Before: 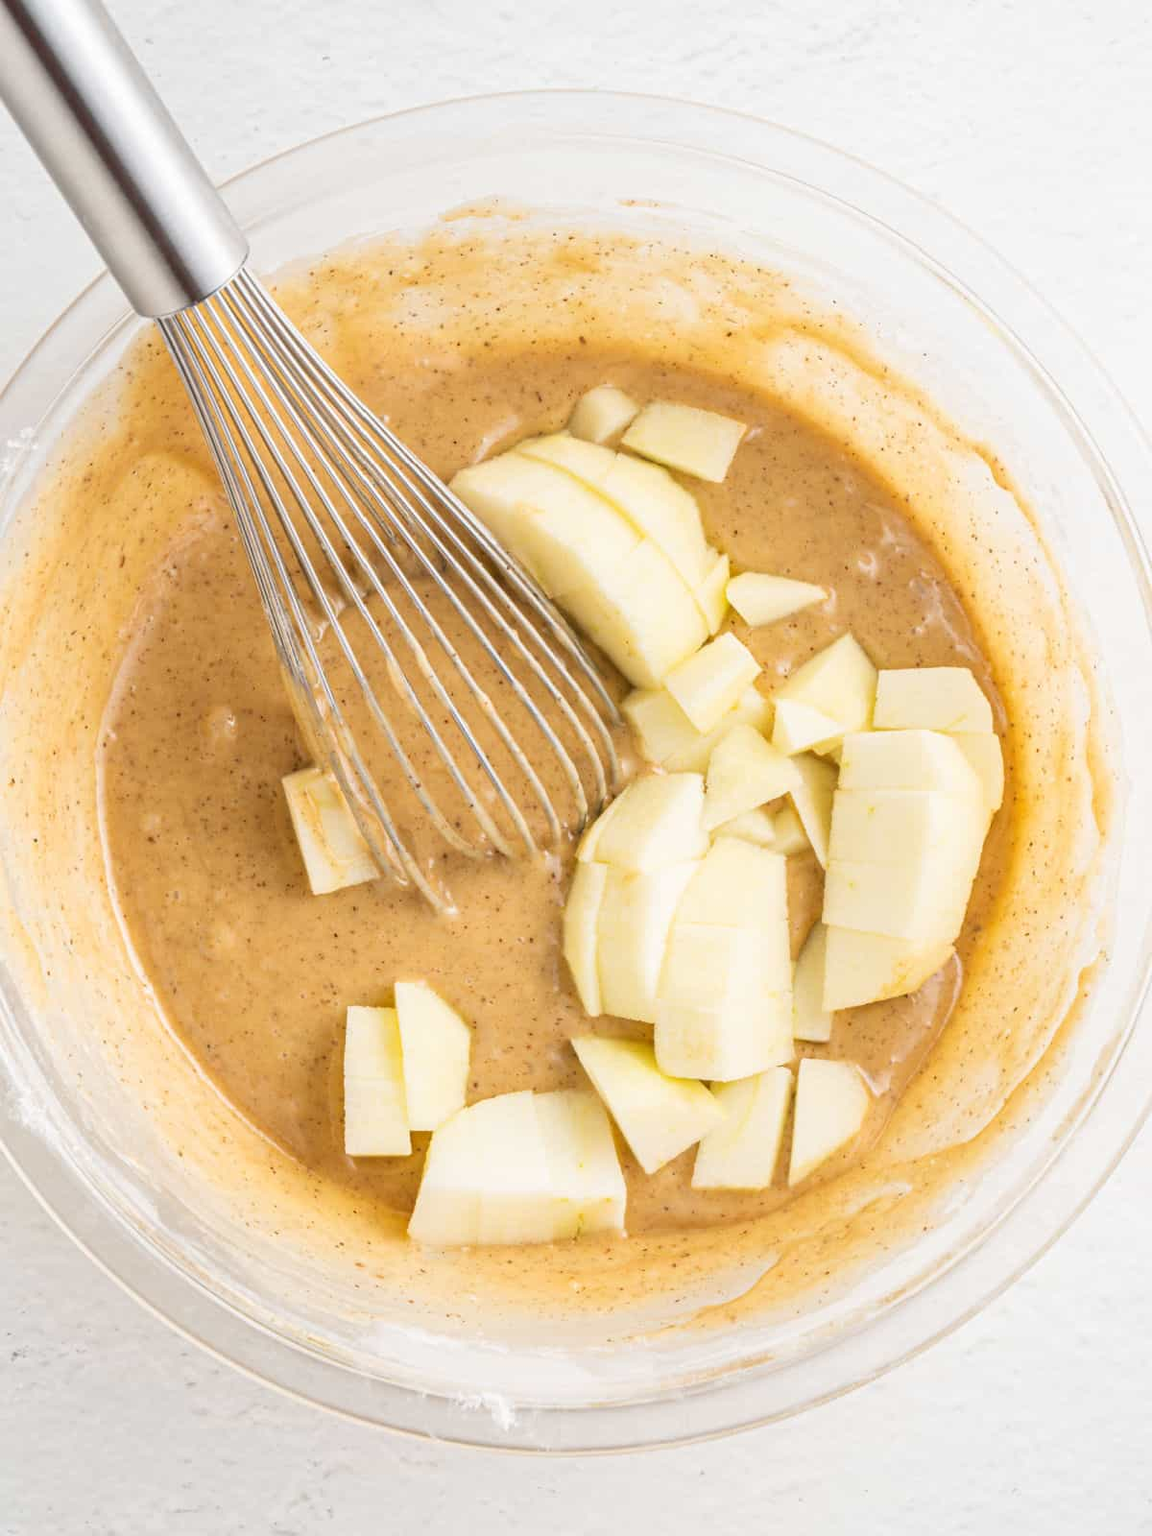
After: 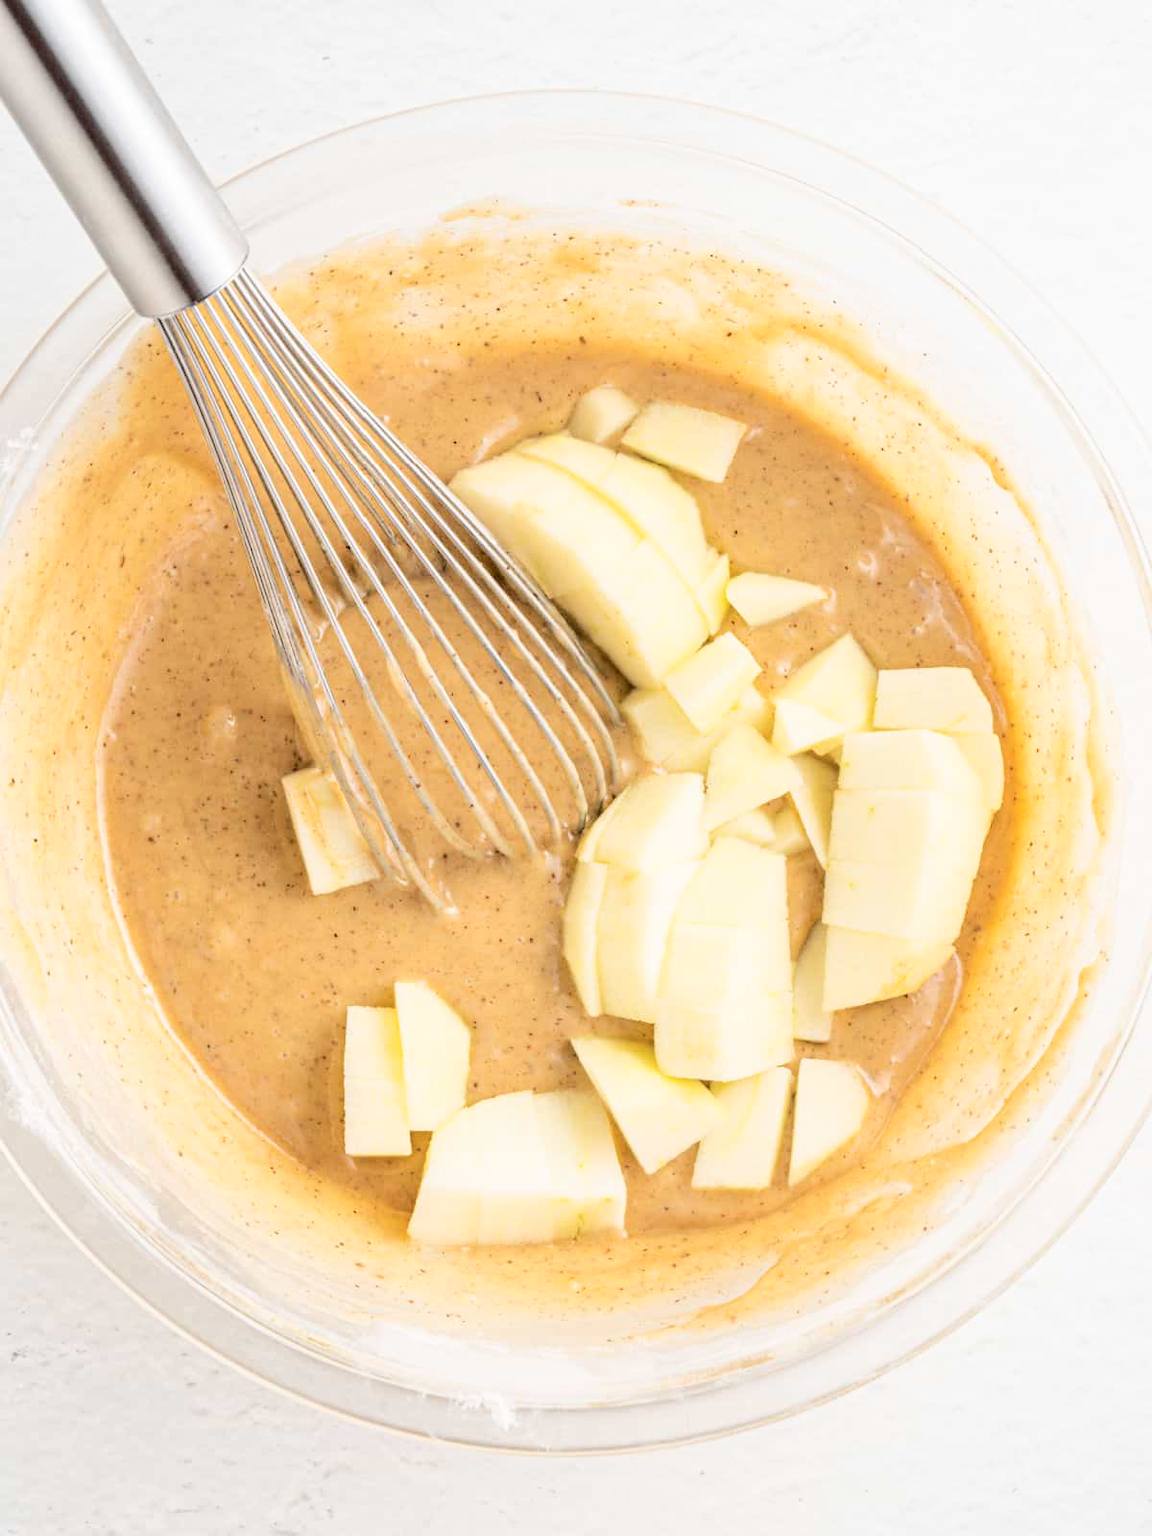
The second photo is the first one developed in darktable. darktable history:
tone curve: curves: ch0 [(0, 0) (0.003, 0) (0.011, 0.001) (0.025, 0.003) (0.044, 0.005) (0.069, 0.012) (0.1, 0.023) (0.136, 0.039) (0.177, 0.088) (0.224, 0.15) (0.277, 0.24) (0.335, 0.337) (0.399, 0.437) (0.468, 0.535) (0.543, 0.629) (0.623, 0.71) (0.709, 0.782) (0.801, 0.856) (0.898, 0.94) (1, 1)], color space Lab, independent channels, preserve colors none
